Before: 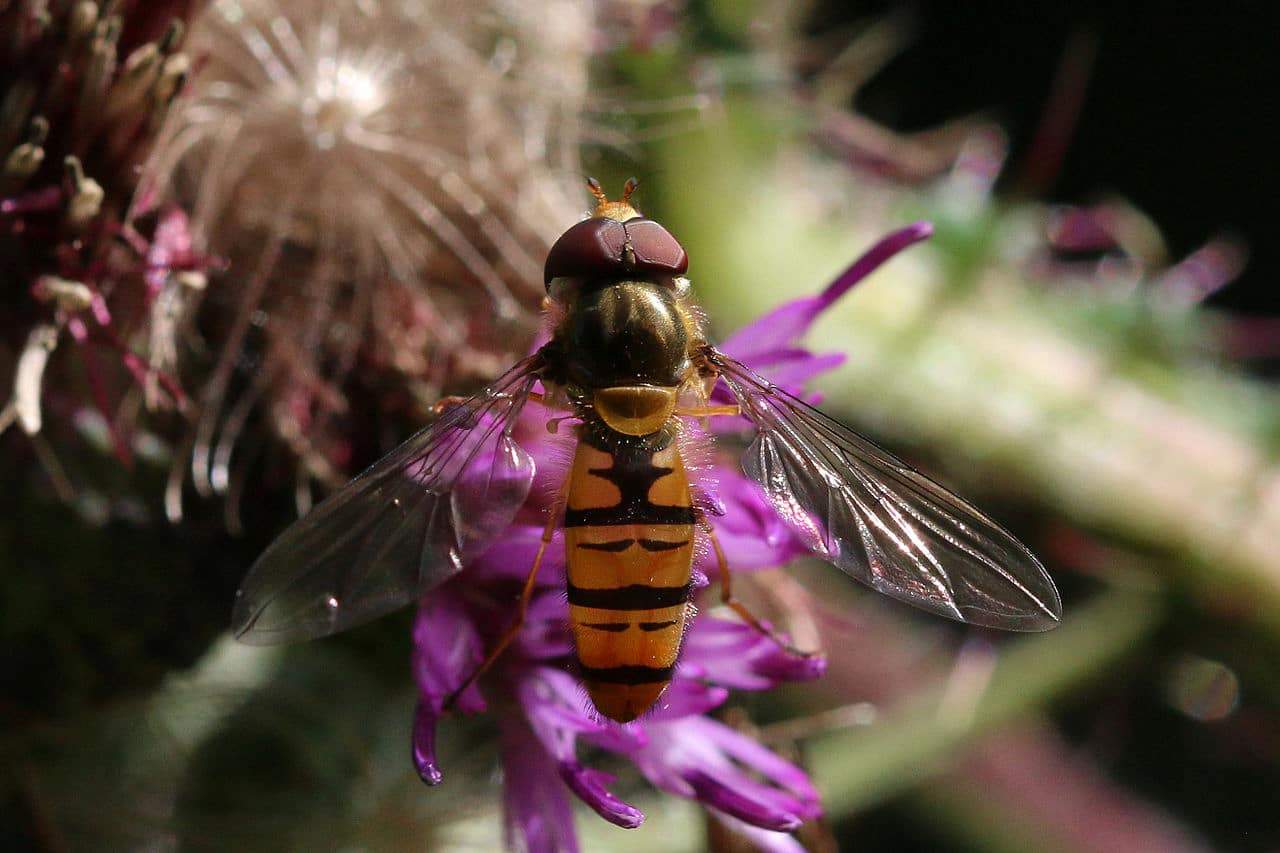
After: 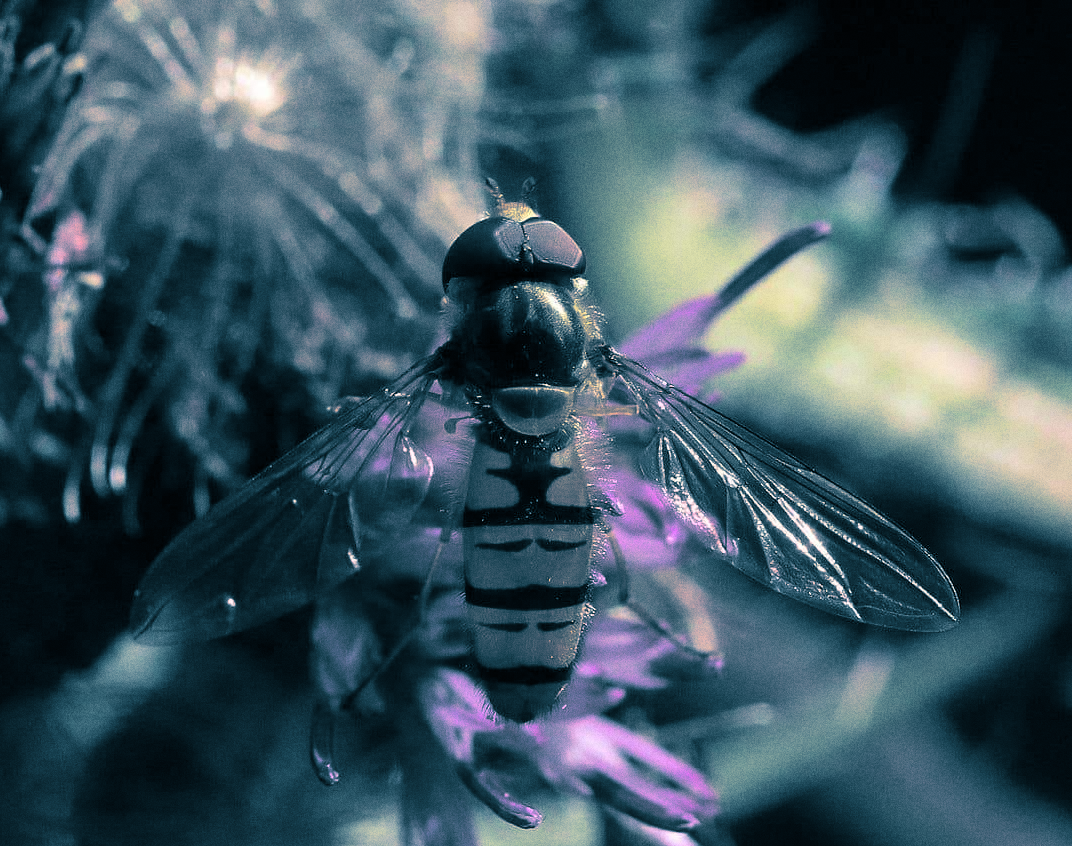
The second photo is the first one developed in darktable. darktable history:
crop: left 8.026%, right 7.374%
split-toning: shadows › hue 212.4°, balance -70
grain: coarseness 0.09 ISO
